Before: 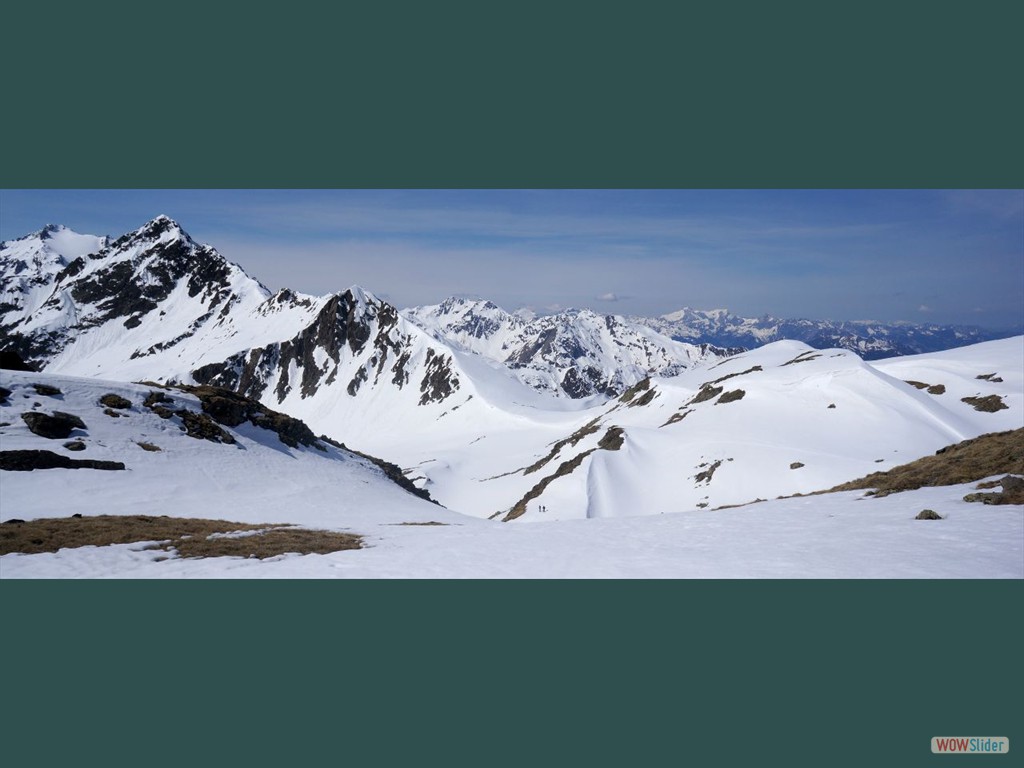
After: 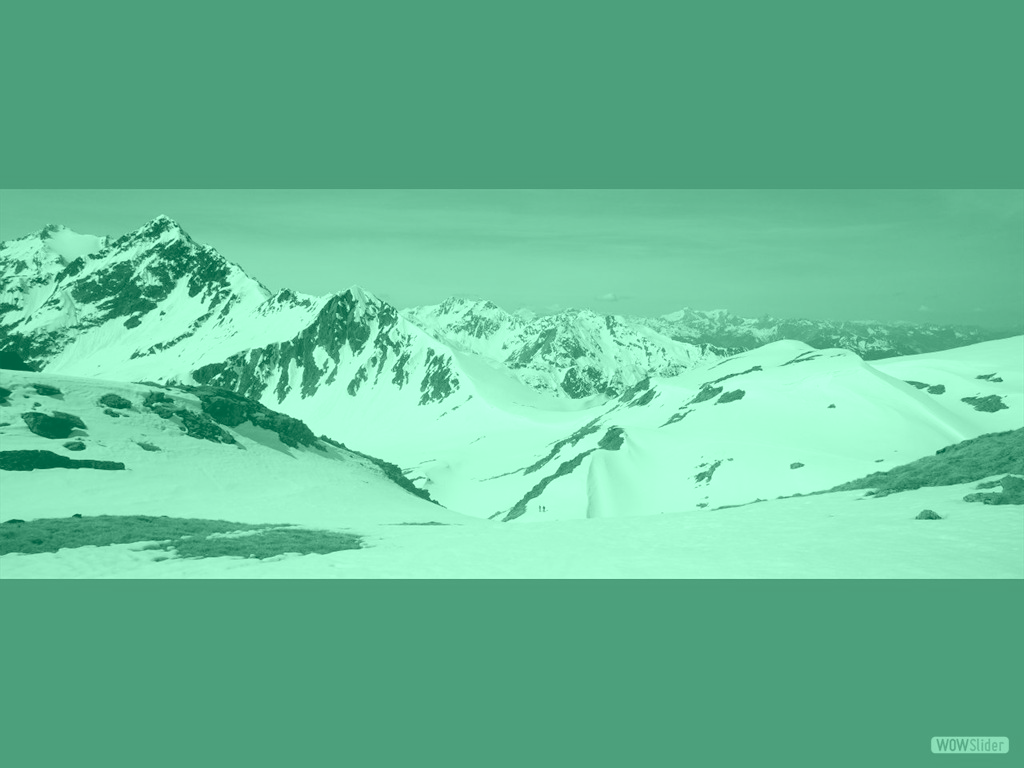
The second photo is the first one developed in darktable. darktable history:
color balance: input saturation 100.43%, contrast fulcrum 14.22%, output saturation 70.41%
rgb levels: mode RGB, independent channels, levels [[0, 0.474, 1], [0, 0.5, 1], [0, 0.5, 1]]
exposure: exposure 0.556 EV
tone equalizer: -7 EV 0.13 EV, smoothing diameter 25%, edges refinement/feathering 10, preserve details guided filter
base curve: curves: ch0 [(0, 0) (0.472, 0.508) (1, 1)]
color correction: highlights a* 15, highlights b* 31.55
colorize: hue 147.6°, saturation 65%, lightness 21.64%
